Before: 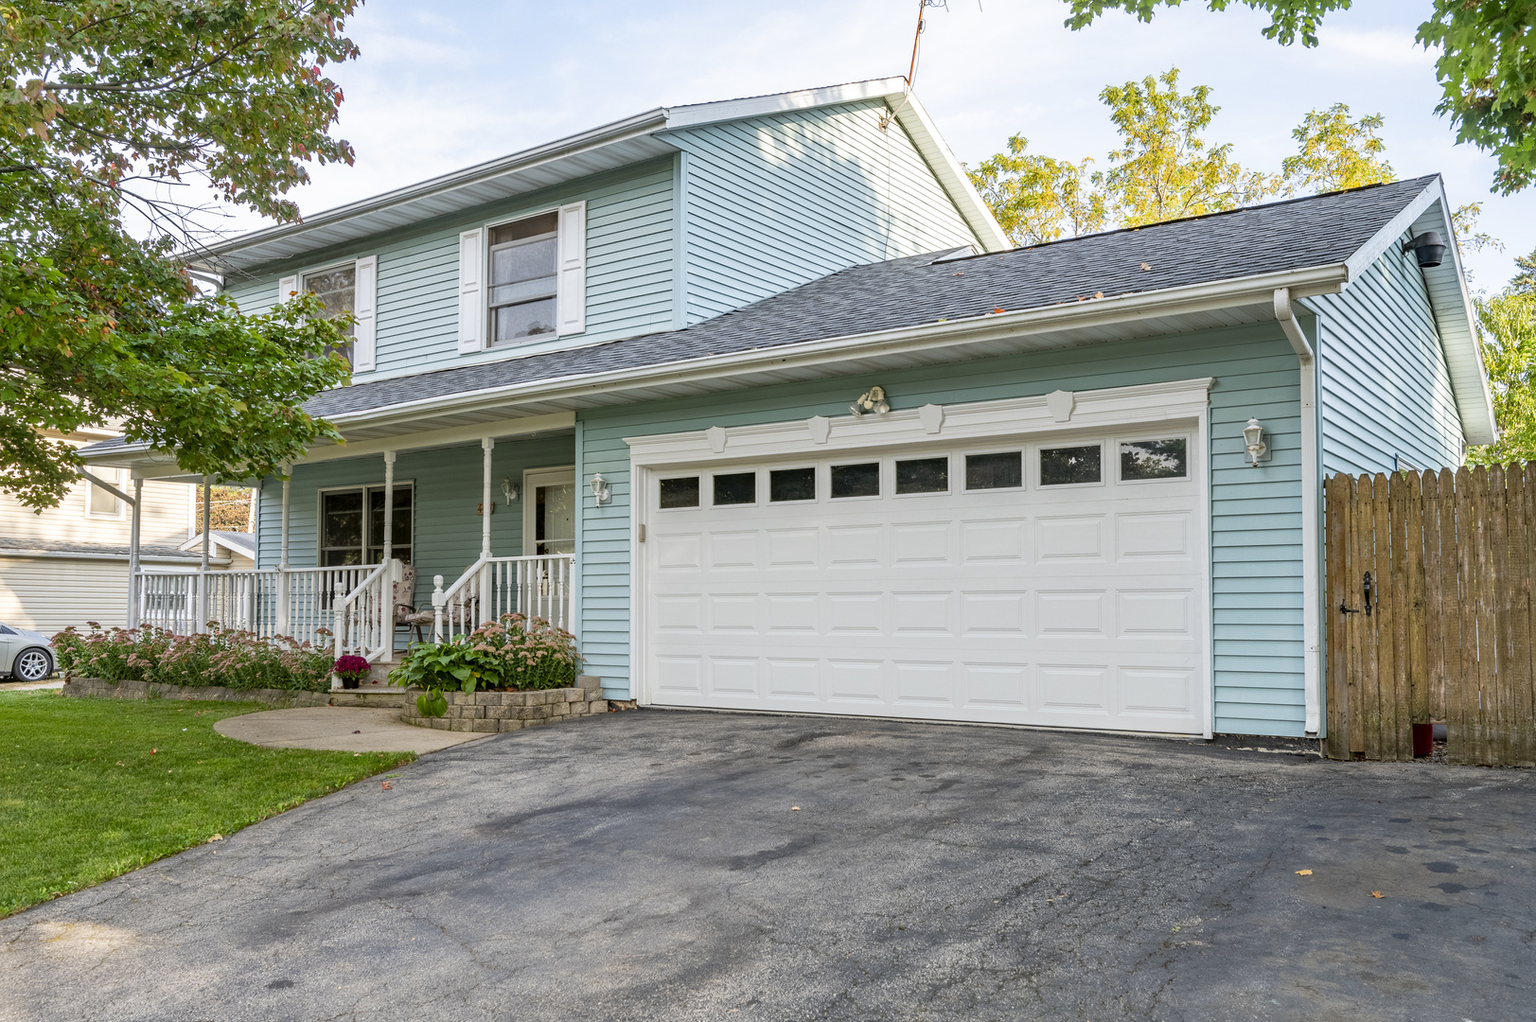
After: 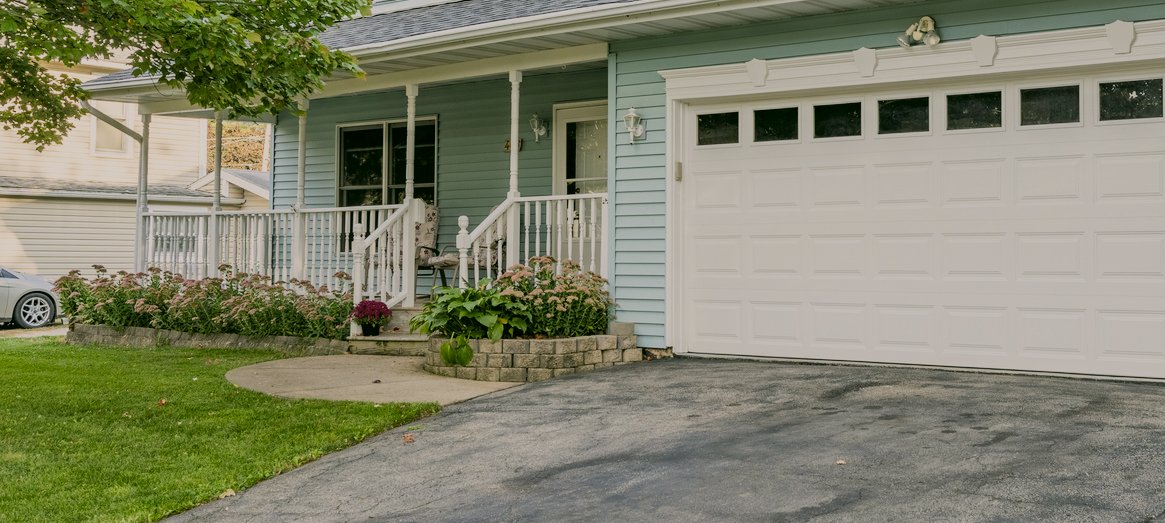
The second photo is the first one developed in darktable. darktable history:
filmic rgb: black relative exposure -7.65 EV, white relative exposure 4.56 EV, threshold 3.06 EV, hardness 3.61, color science v5 (2021), contrast in shadows safe, contrast in highlights safe, enable highlight reconstruction true
color correction: highlights a* 4.59, highlights b* 4.98, shadows a* -6.93, shadows b* 4.91
crop: top 36.365%, right 28.183%, bottom 15.16%
